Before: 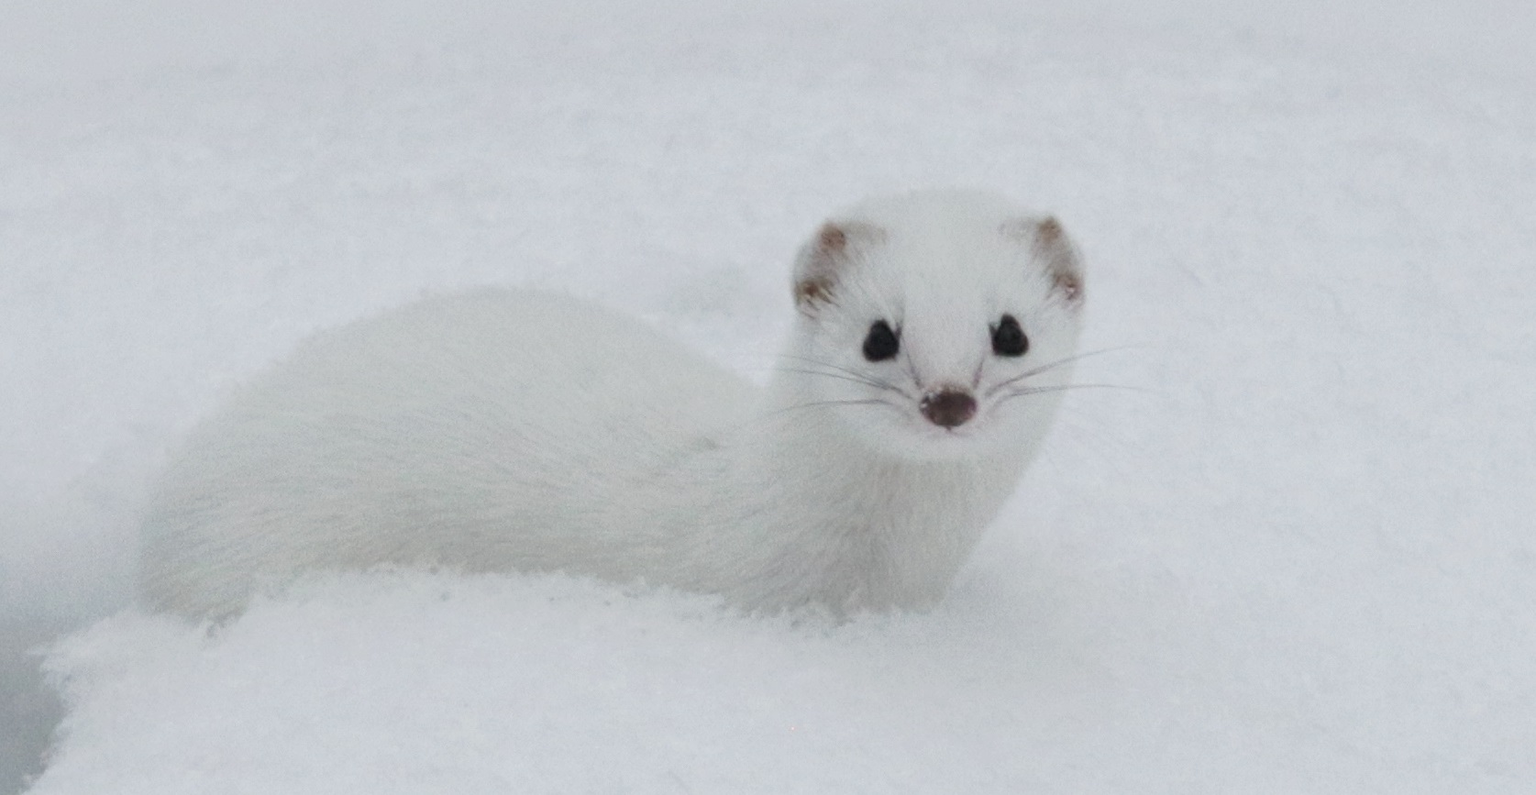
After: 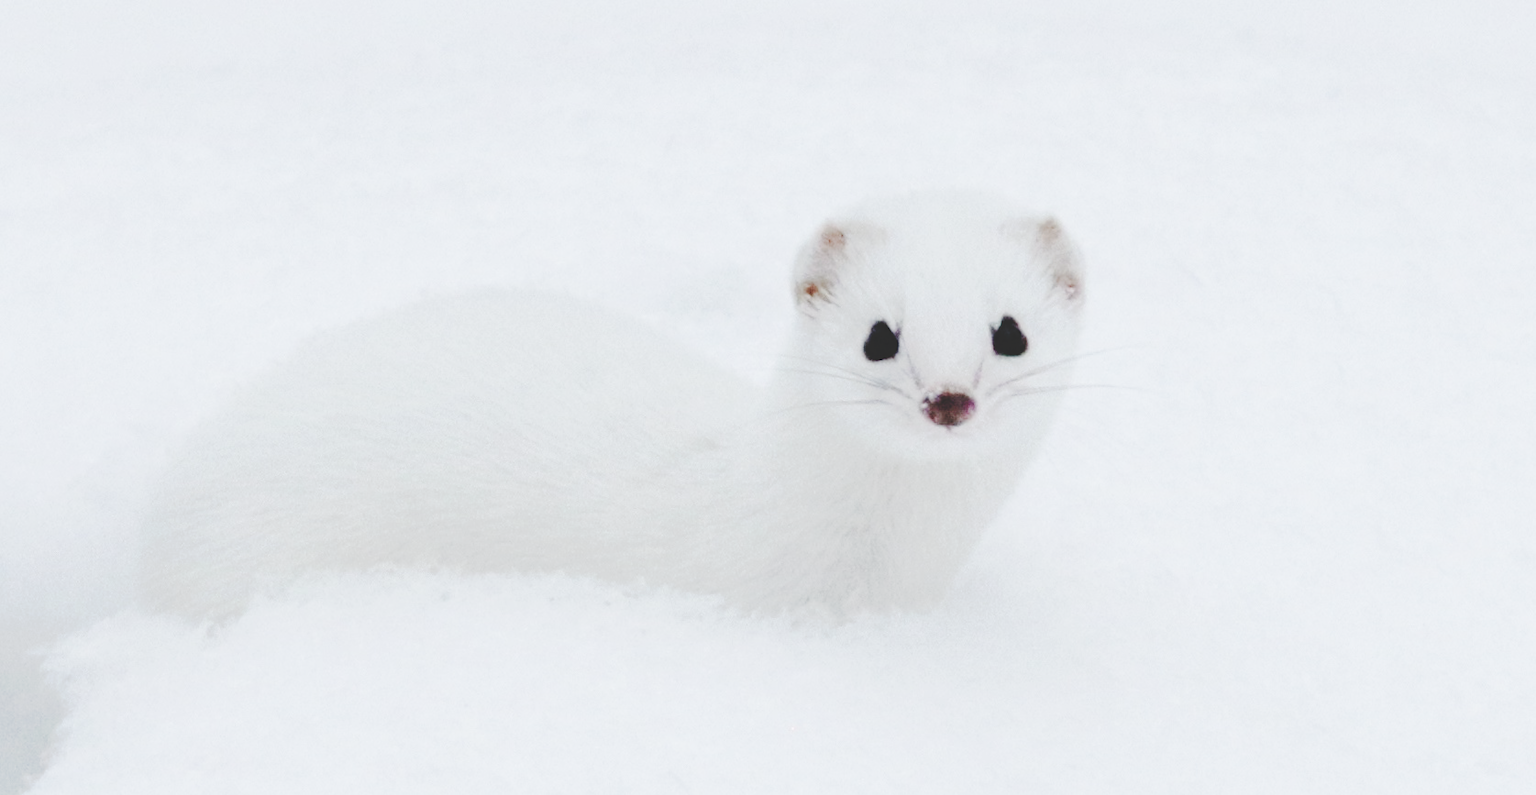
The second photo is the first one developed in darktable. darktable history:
rotate and perspective: crop left 0, crop top 0
tone curve: curves: ch0 [(0, 0) (0.003, 0.169) (0.011, 0.169) (0.025, 0.169) (0.044, 0.173) (0.069, 0.178) (0.1, 0.183) (0.136, 0.185) (0.177, 0.197) (0.224, 0.227) (0.277, 0.292) (0.335, 0.391) (0.399, 0.491) (0.468, 0.592) (0.543, 0.672) (0.623, 0.734) (0.709, 0.785) (0.801, 0.844) (0.898, 0.893) (1, 1)], preserve colors none
base curve: curves: ch0 [(0, 0) (0.028, 0.03) (0.121, 0.232) (0.46, 0.748) (0.859, 0.968) (1, 1)], preserve colors none
white balance: red 0.988, blue 1.017
